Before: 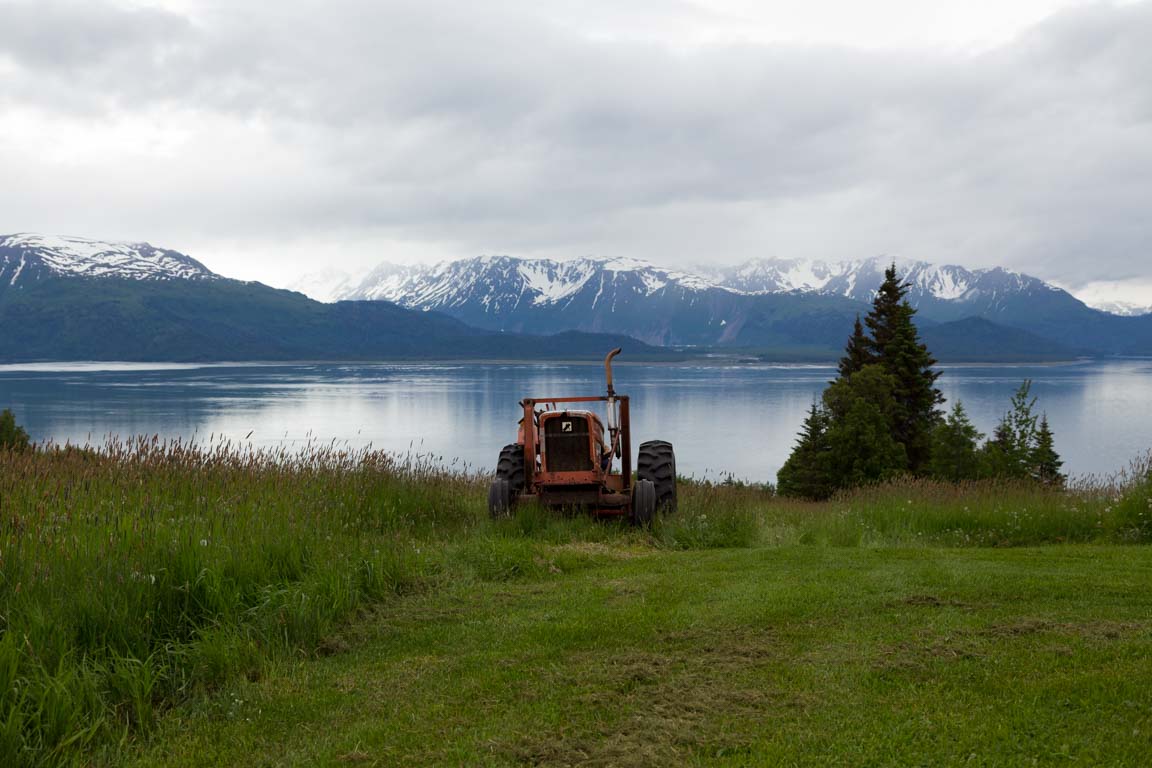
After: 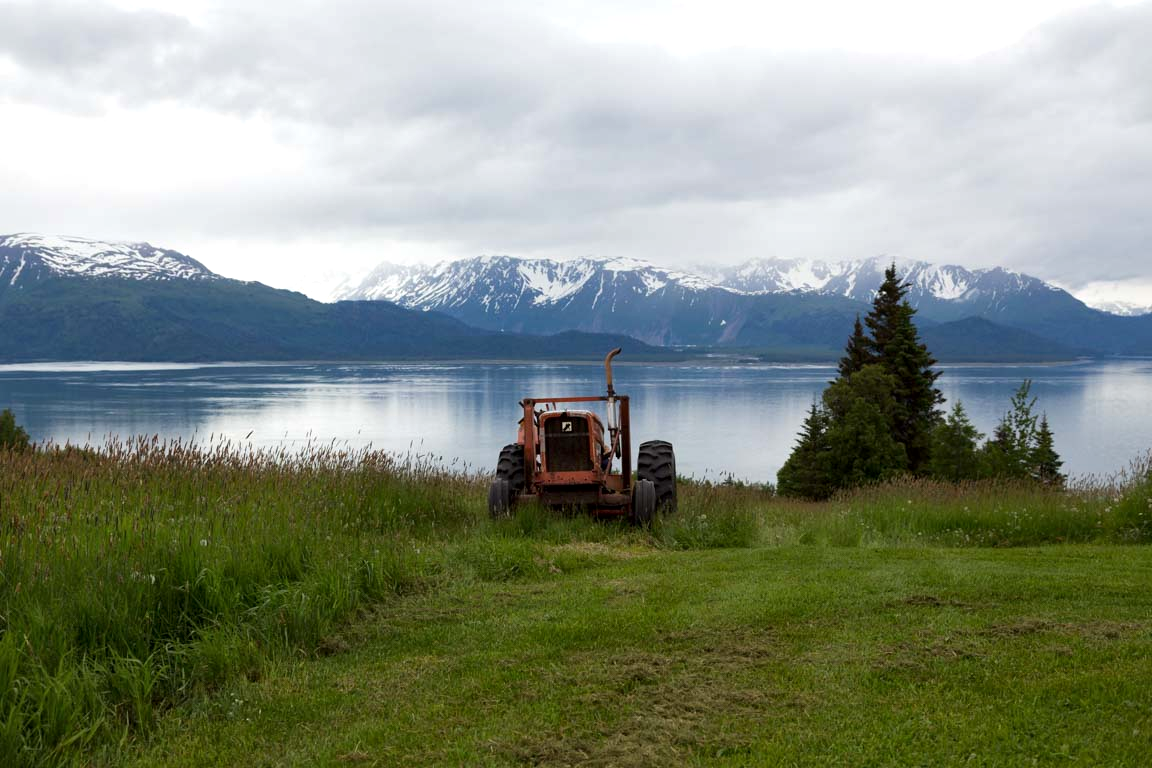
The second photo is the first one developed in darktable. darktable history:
exposure: exposure 0.197 EV, compensate highlight preservation false
local contrast: mode bilateral grid, contrast 19, coarseness 50, detail 119%, midtone range 0.2
